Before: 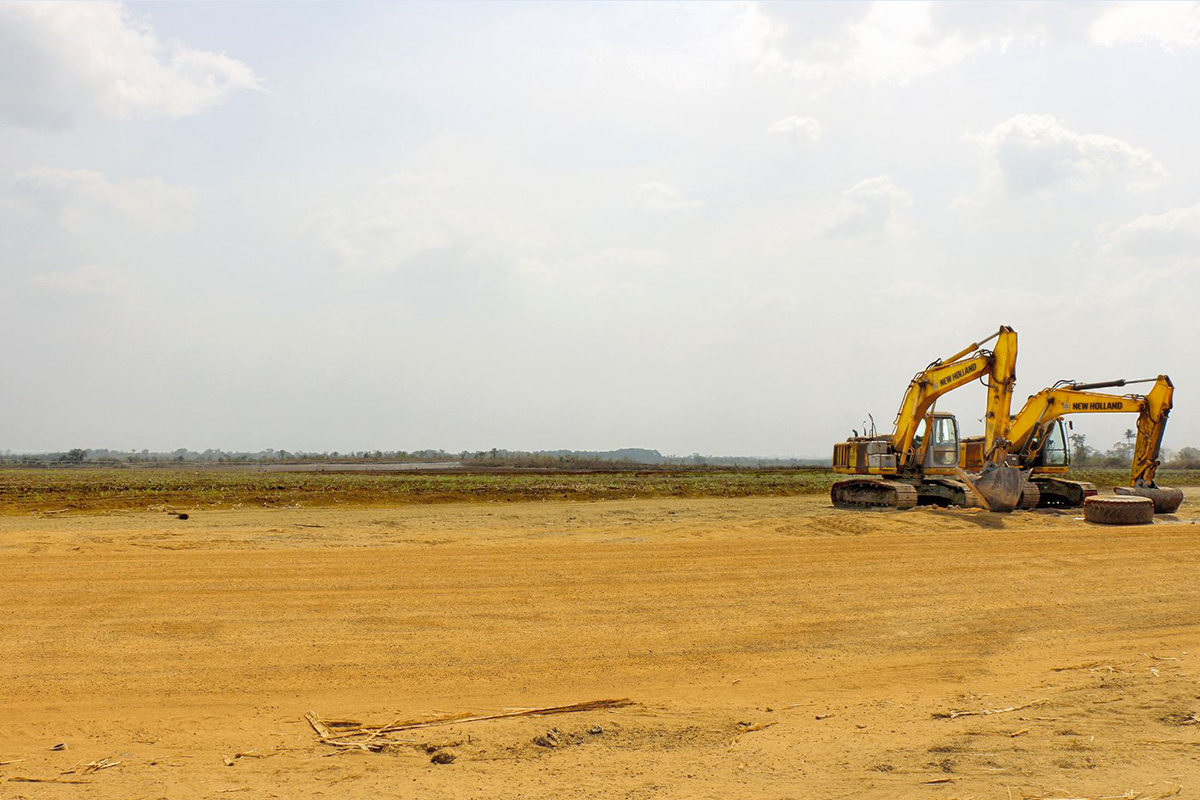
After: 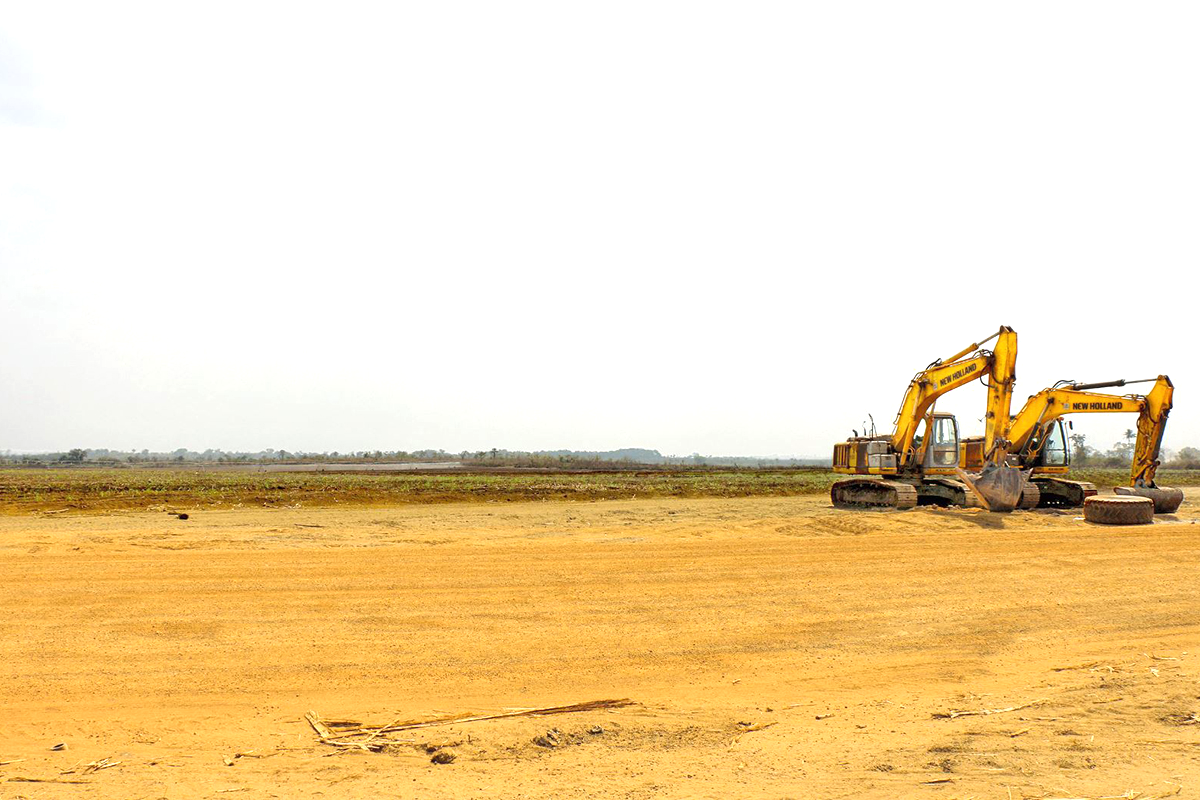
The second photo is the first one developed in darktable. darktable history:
exposure: exposure 0.648 EV, compensate highlight preservation false
contrast brightness saturation: contrast 0.05
